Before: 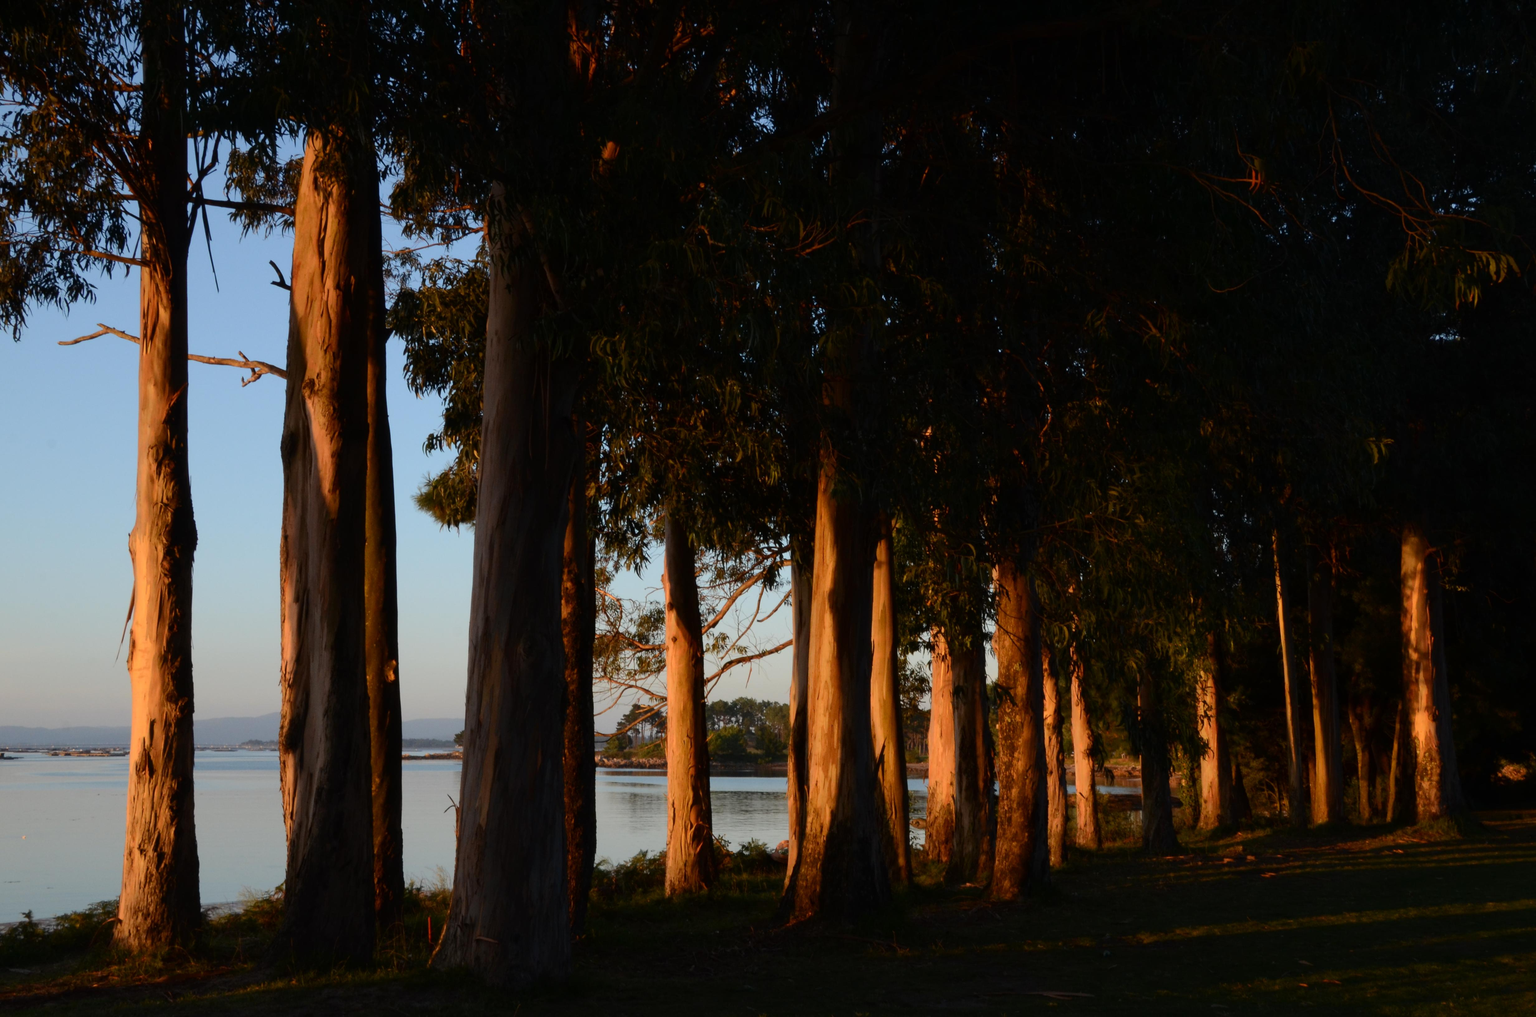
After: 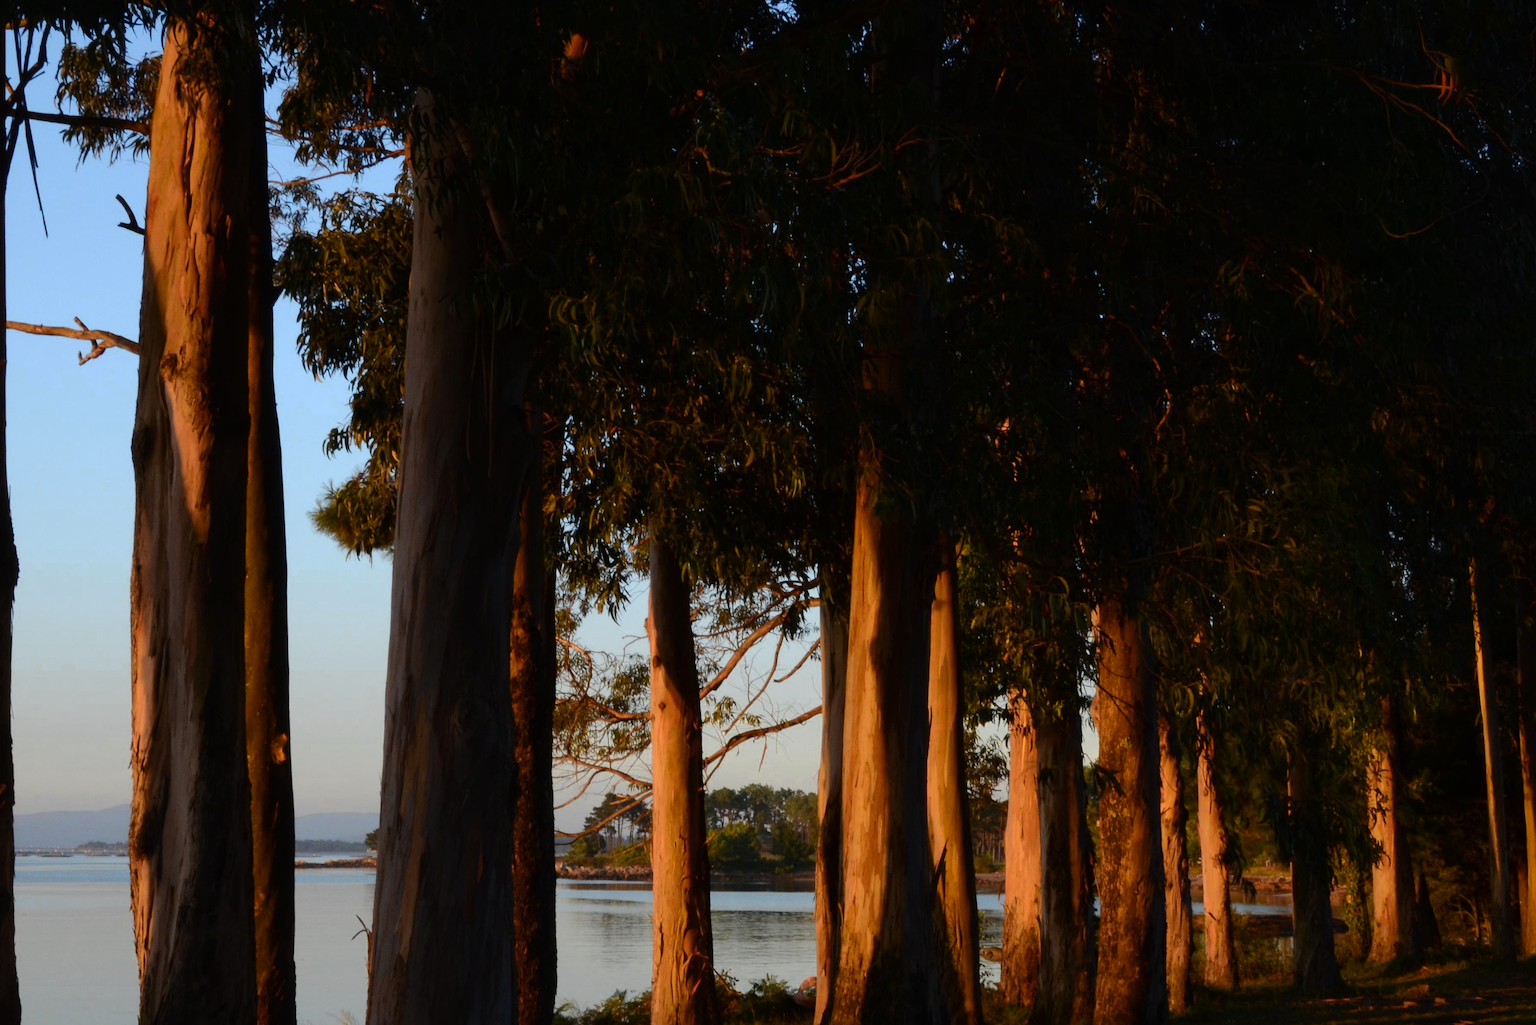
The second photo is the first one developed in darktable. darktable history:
crop and rotate: left 11.97%, top 11.462%, right 13.883%, bottom 13.803%
color zones: curves: ch0 [(0, 0.485) (0.178, 0.476) (0.261, 0.623) (0.411, 0.403) (0.708, 0.603) (0.934, 0.412)]; ch1 [(0.003, 0.485) (0.149, 0.496) (0.229, 0.584) (0.326, 0.551) (0.484, 0.262) (0.757, 0.643)]
